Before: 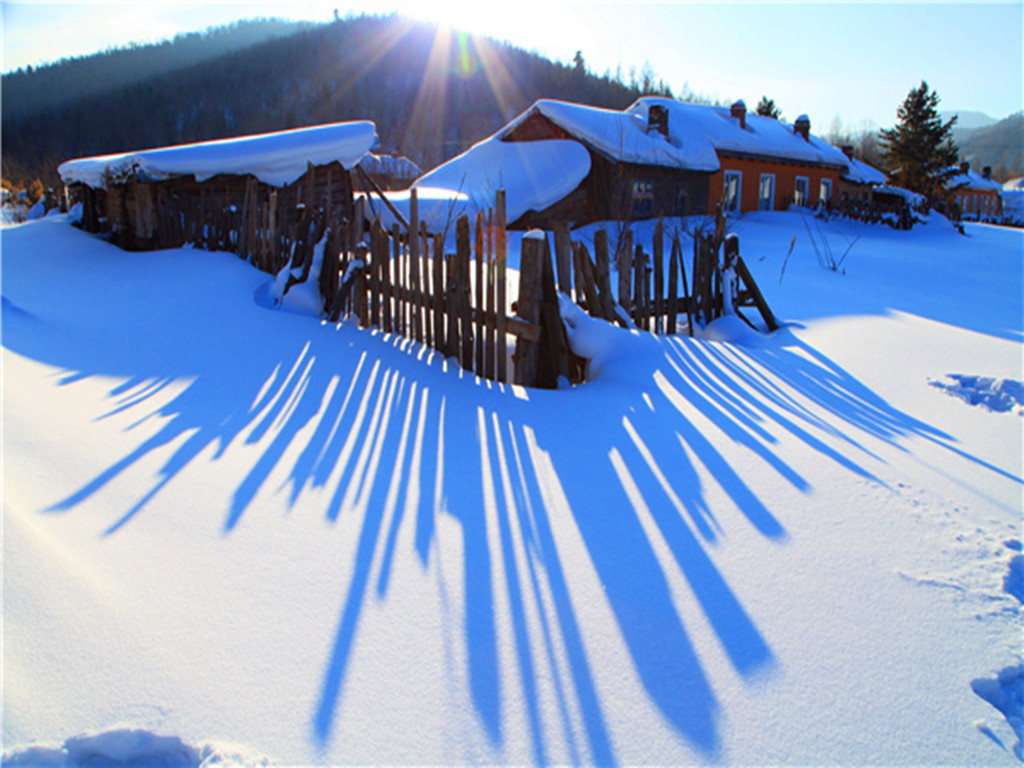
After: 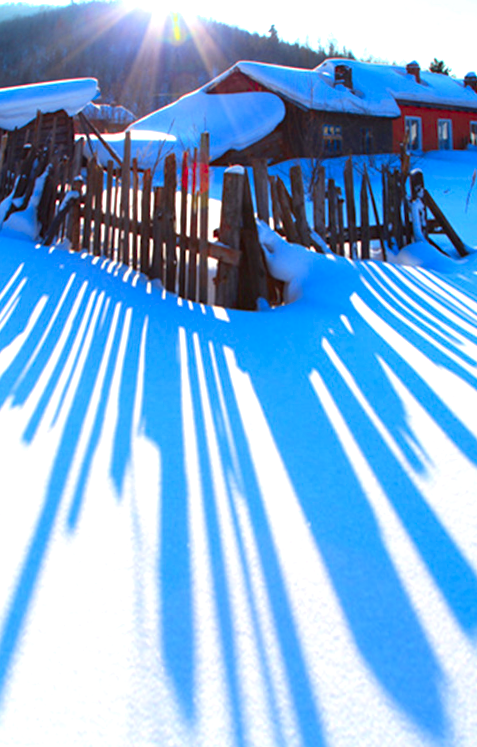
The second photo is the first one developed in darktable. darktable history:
exposure: black level correction 0, exposure 0.6 EV, compensate exposure bias true, compensate highlight preservation false
crop and rotate: left 22.516%, right 21.234%
rotate and perspective: rotation 0.72°, lens shift (vertical) -0.352, lens shift (horizontal) -0.051, crop left 0.152, crop right 0.859, crop top 0.019, crop bottom 0.964
color zones: curves: ch1 [(0.24, 0.634) (0.75, 0.5)]; ch2 [(0.253, 0.437) (0.745, 0.491)], mix 102.12%
